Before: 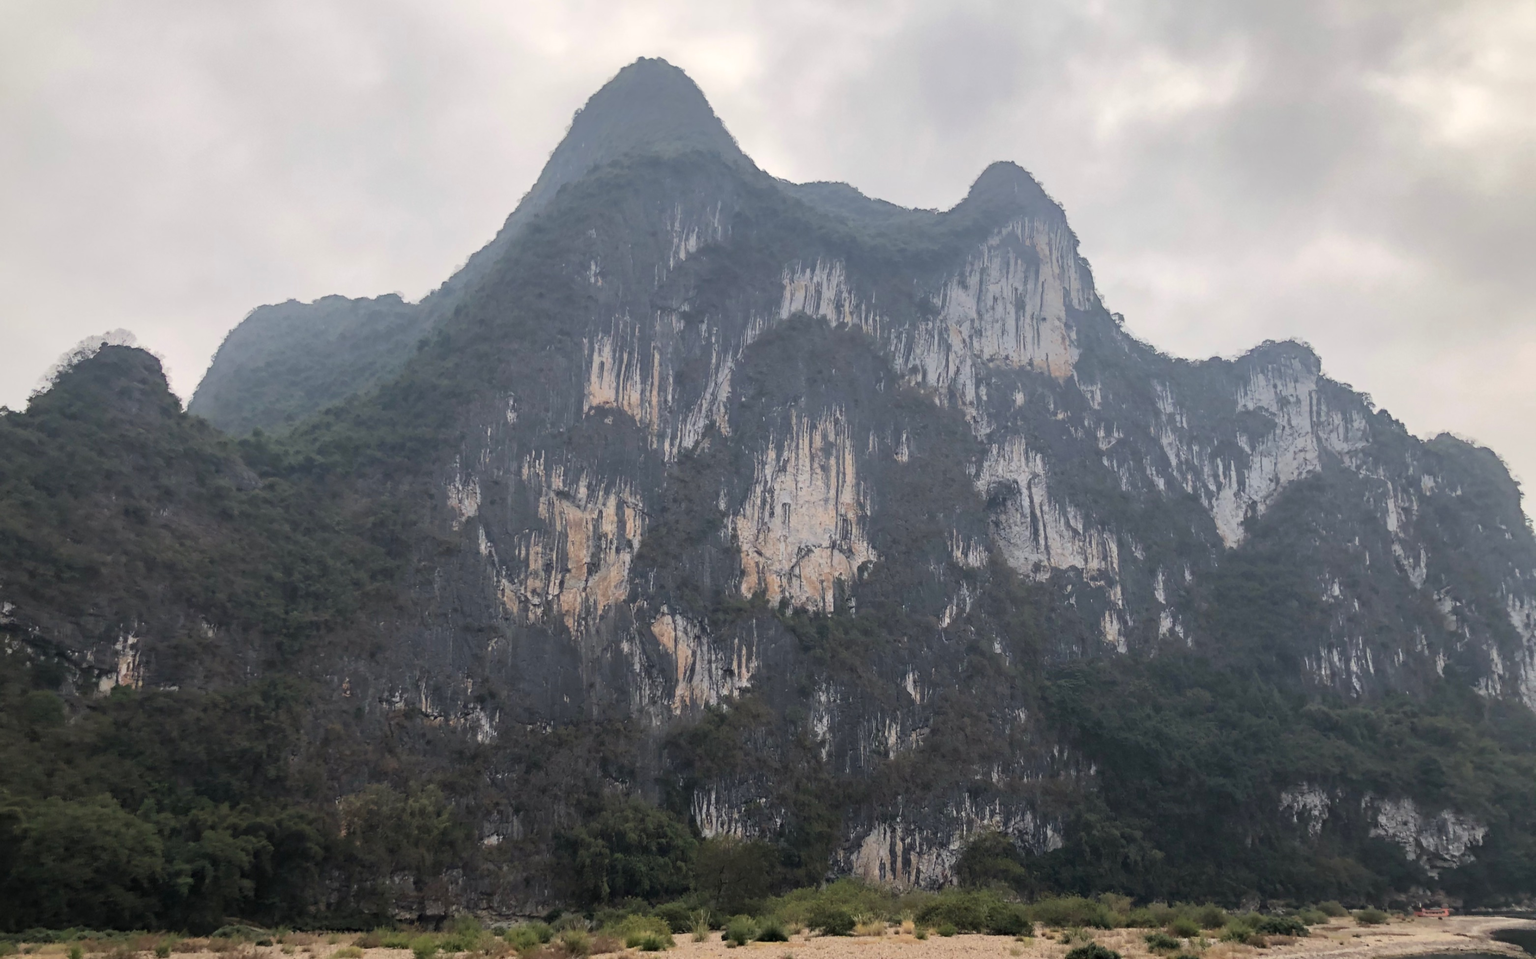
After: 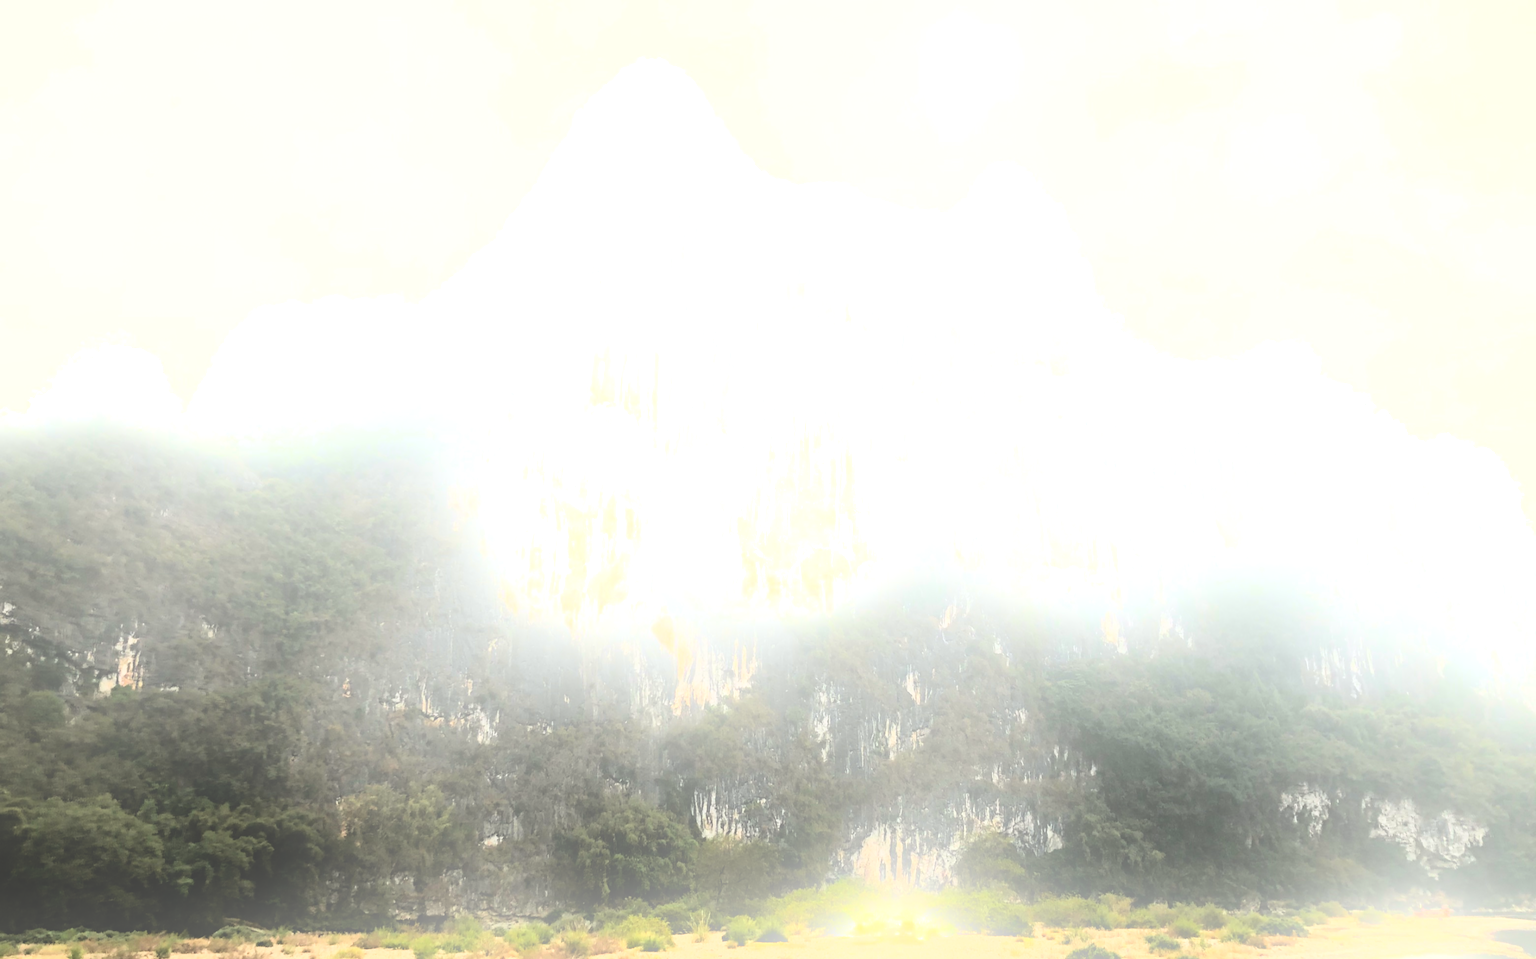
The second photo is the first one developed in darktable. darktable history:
rgb curve: curves: ch0 [(0, 0) (0.21, 0.15) (0.24, 0.21) (0.5, 0.75) (0.75, 0.96) (0.89, 0.99) (1, 1)]; ch1 [(0, 0.02) (0.21, 0.13) (0.25, 0.2) (0.5, 0.67) (0.75, 0.9) (0.89, 0.97) (1, 1)]; ch2 [(0, 0.02) (0.21, 0.13) (0.25, 0.2) (0.5, 0.67) (0.75, 0.9) (0.89, 0.97) (1, 1)], compensate middle gray true
color balance: mode lift, gamma, gain (sRGB), lift [1.04, 1, 1, 0.97], gamma [1.01, 1, 1, 0.97], gain [0.96, 1, 1, 0.97]
bloom: size 25%, threshold 5%, strength 90%
